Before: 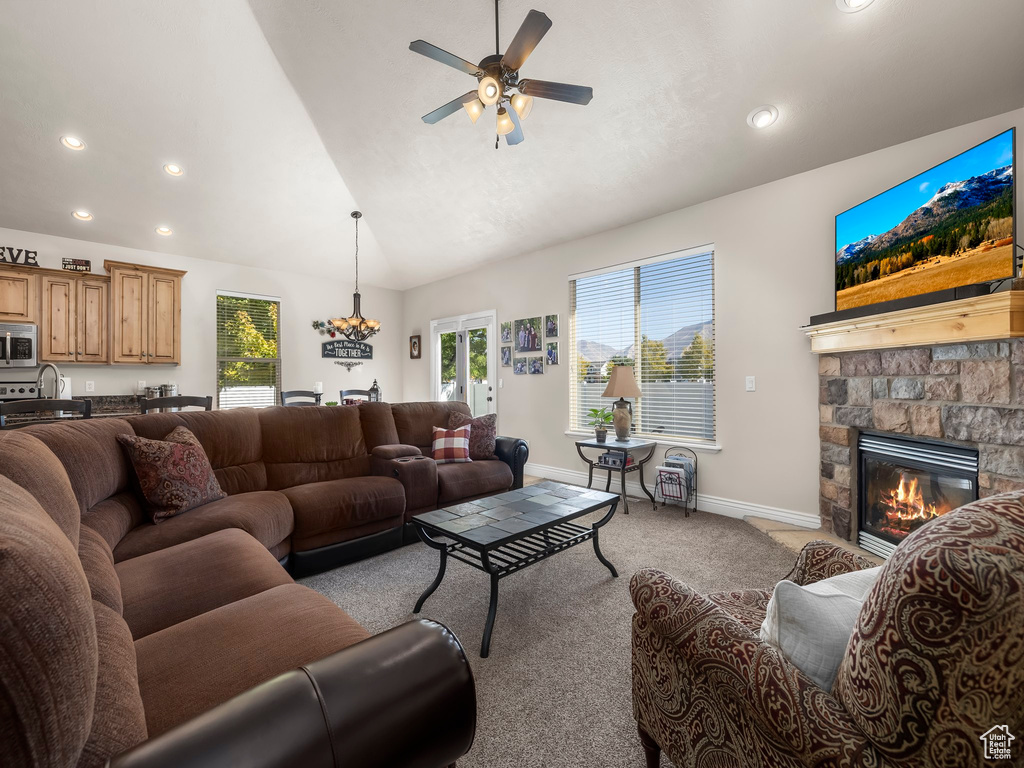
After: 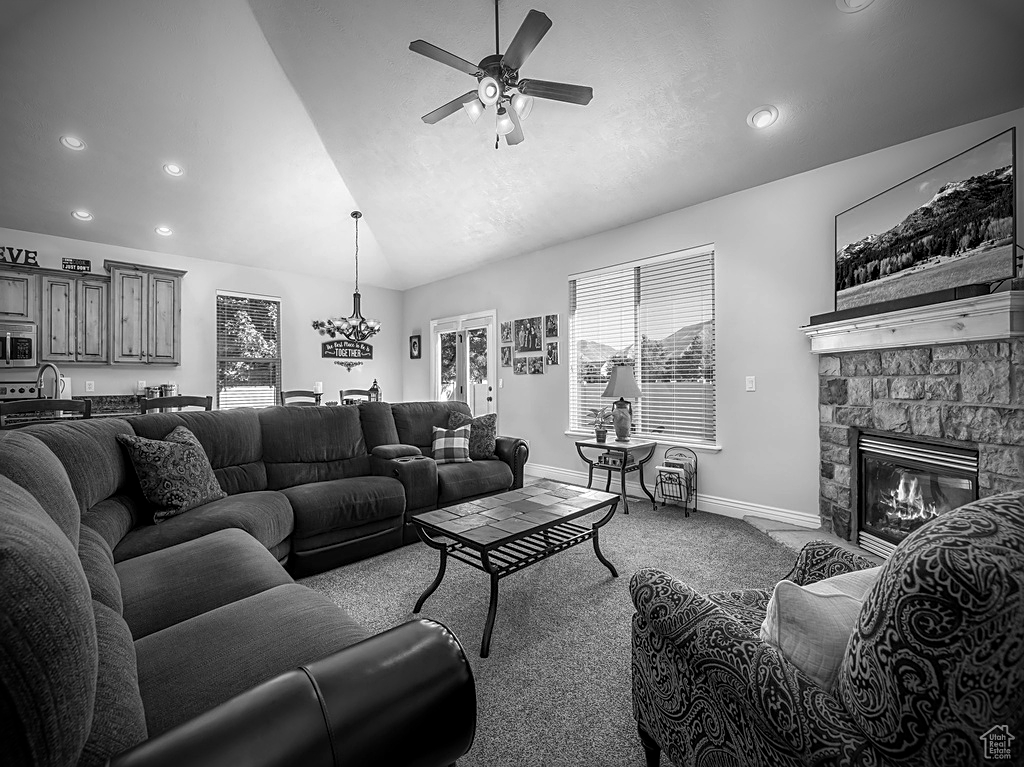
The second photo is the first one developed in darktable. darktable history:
monochrome: on, module defaults
crop: bottom 0.071%
local contrast: on, module defaults
vignetting: fall-off start 67.5%, fall-off radius 67.23%, brightness -0.813, automatic ratio true
sharpen: on, module defaults
